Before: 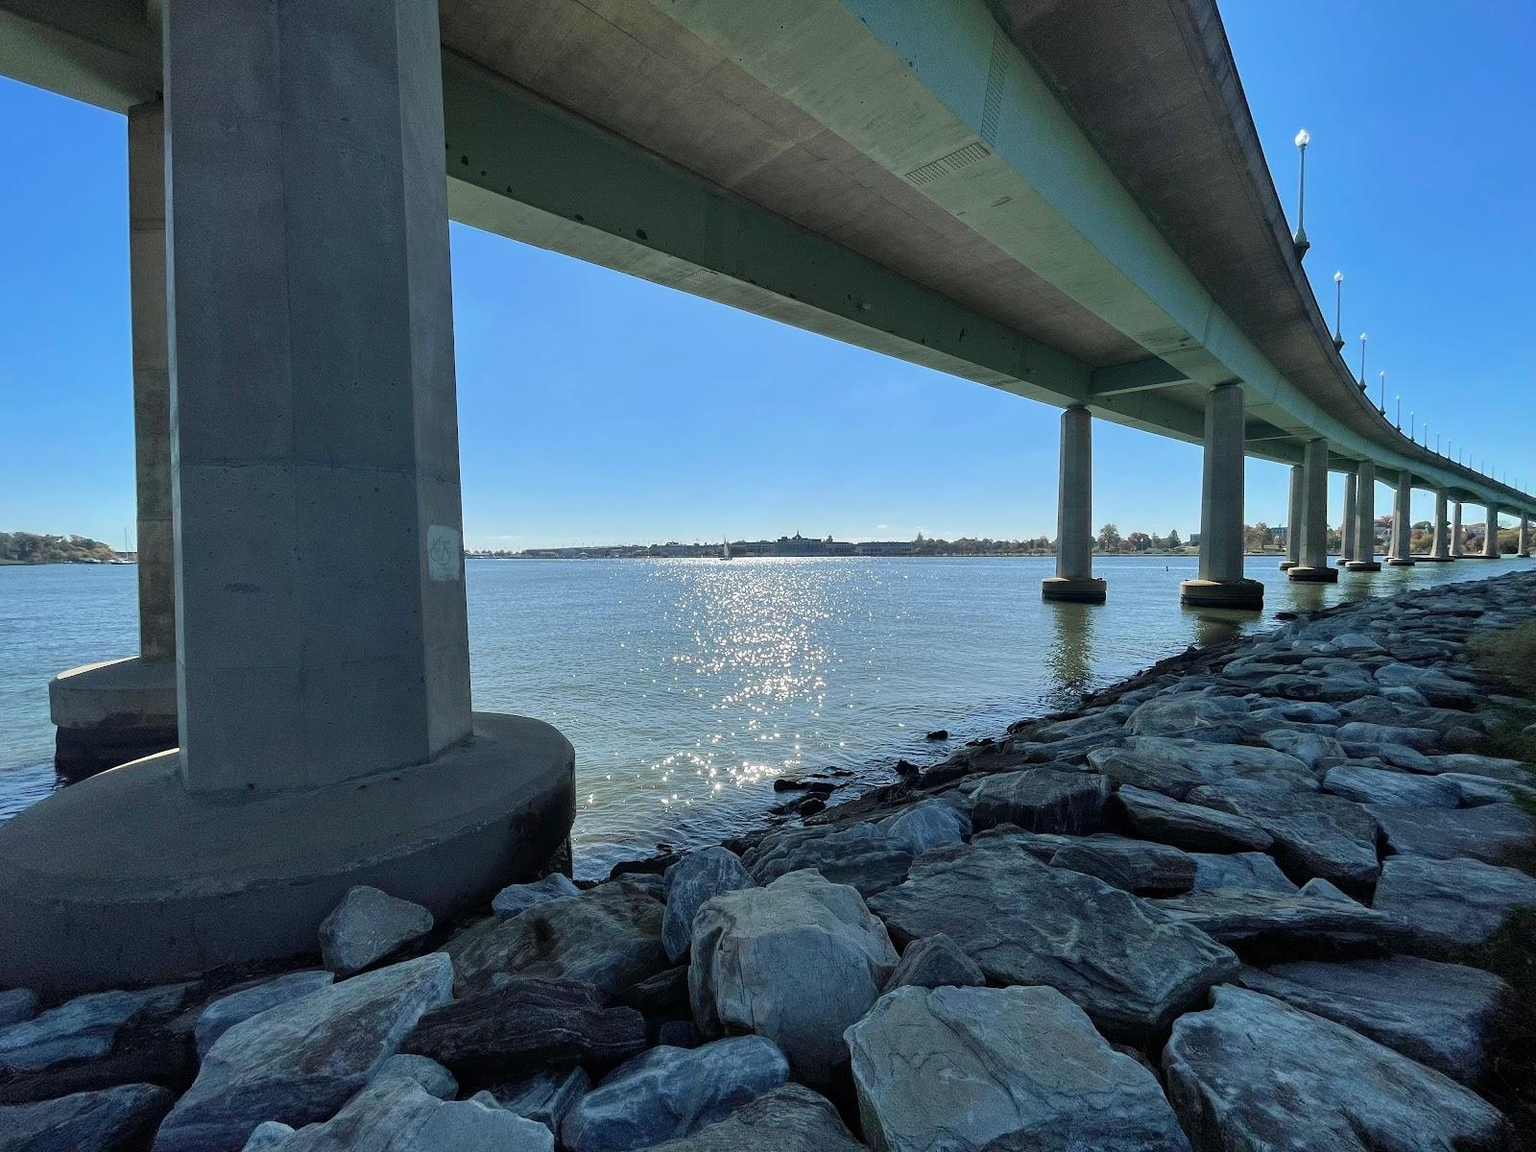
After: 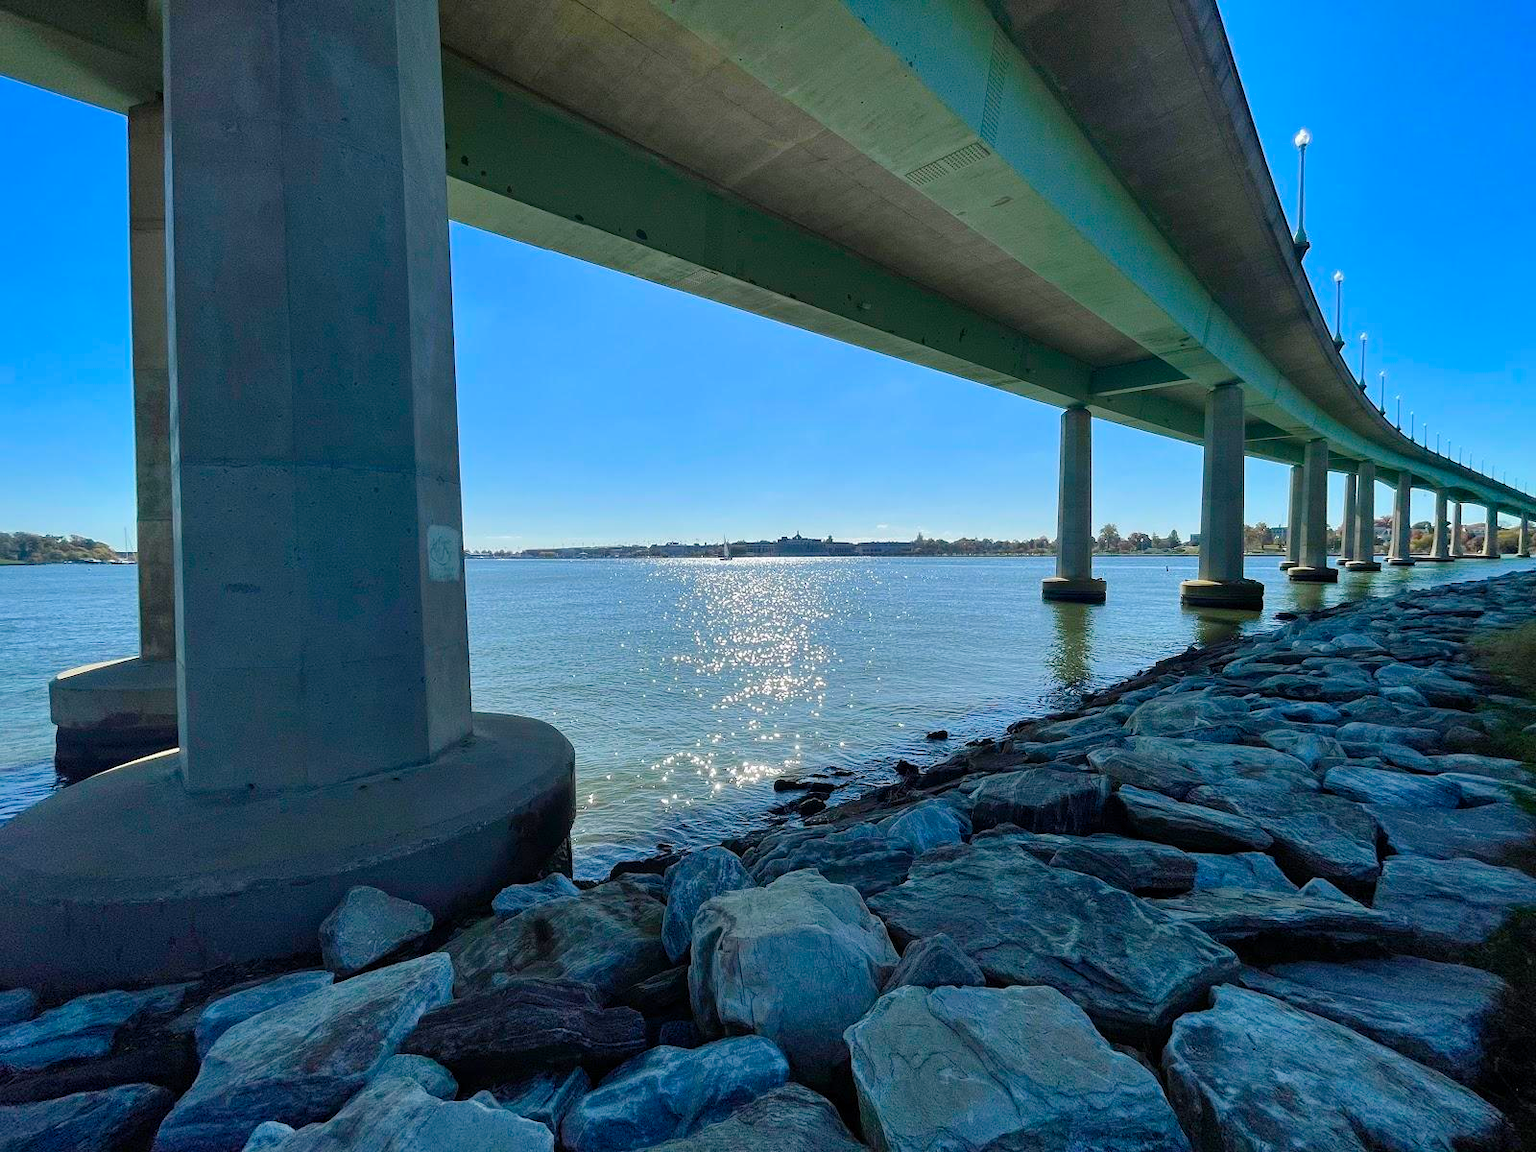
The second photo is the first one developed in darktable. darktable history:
color balance rgb: perceptual saturation grading › global saturation 34.83%, perceptual saturation grading › highlights -24.789%, perceptual saturation grading › shadows 49.52%, global vibrance 20.27%
